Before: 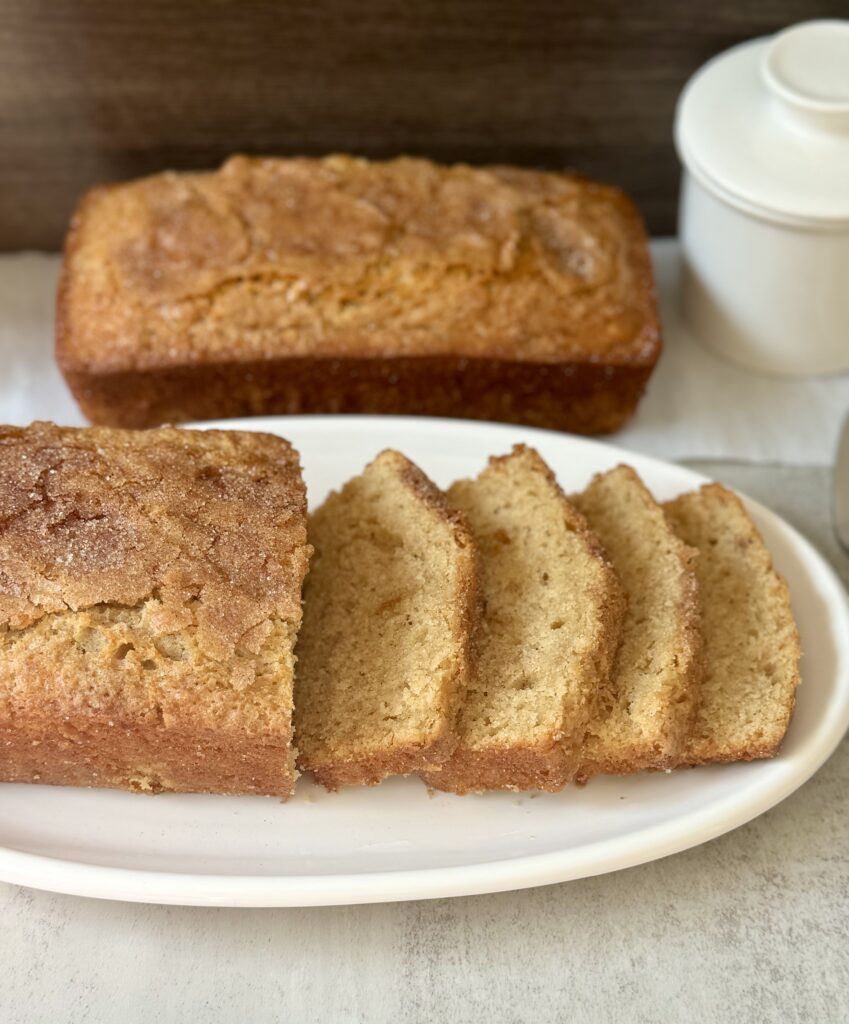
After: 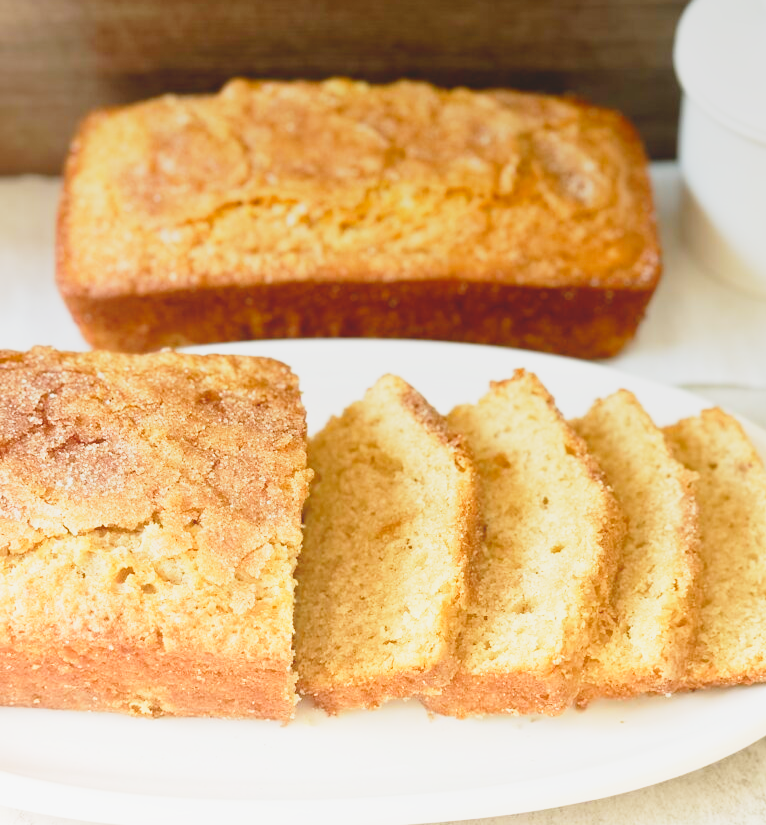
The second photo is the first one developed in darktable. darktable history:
crop: top 7.49%, right 9.717%, bottom 11.943%
tone equalizer: on, module defaults
base curve: curves: ch0 [(0, 0) (0.012, 0.01) (0.073, 0.168) (0.31, 0.711) (0.645, 0.957) (1, 1)], preserve colors none
local contrast: detail 70%
